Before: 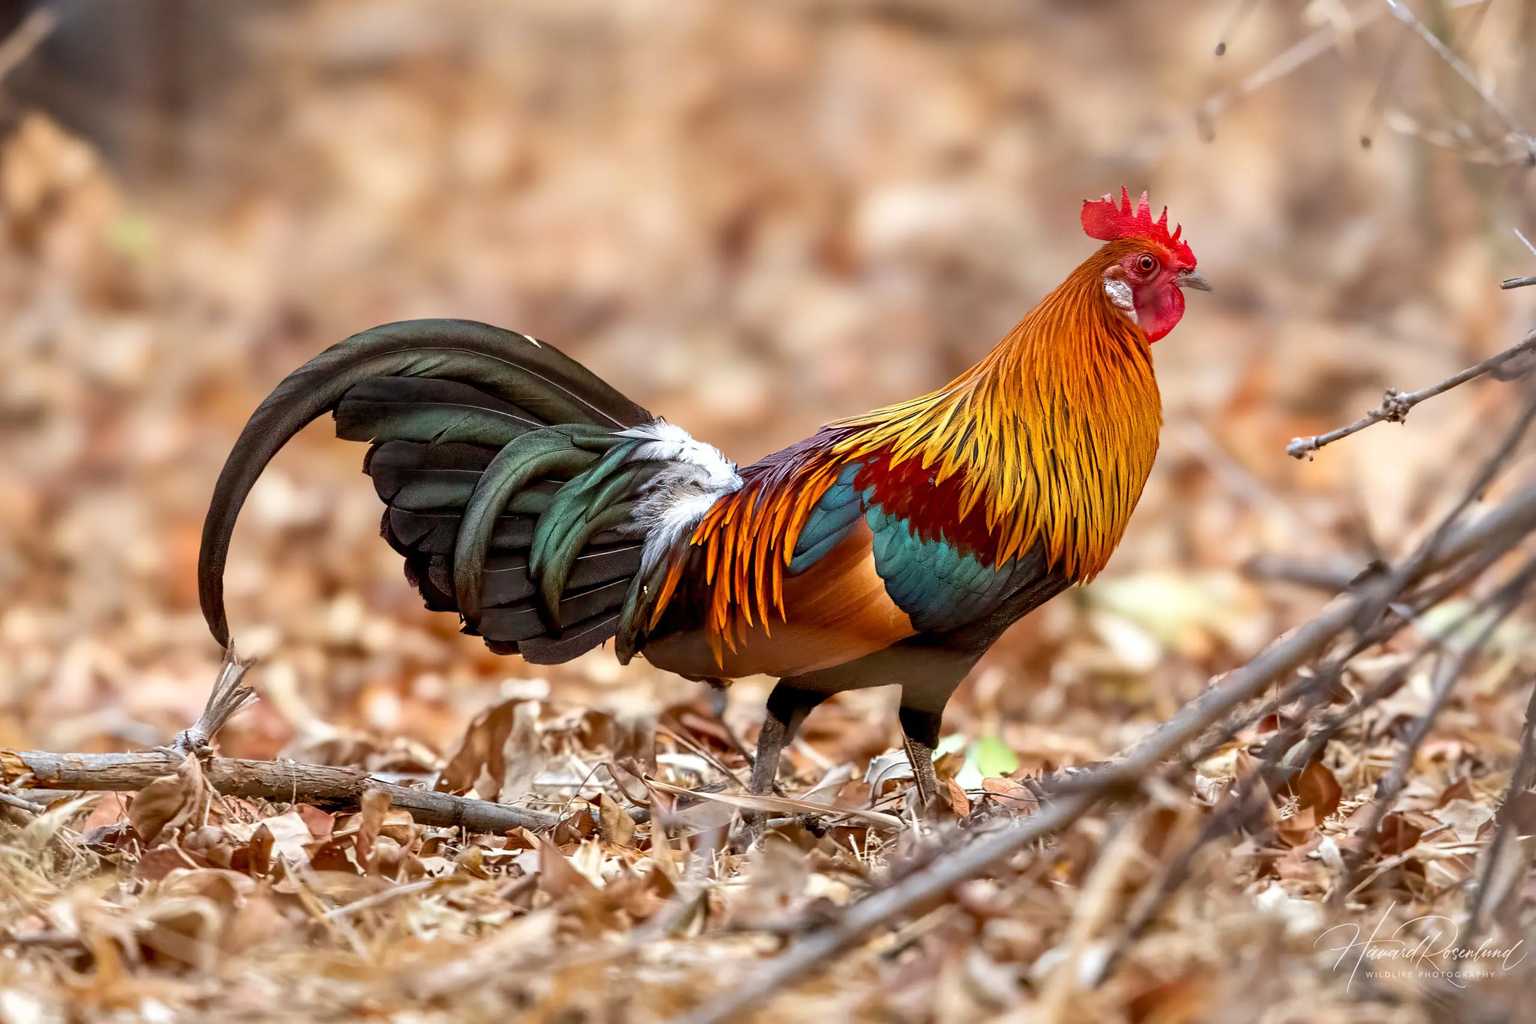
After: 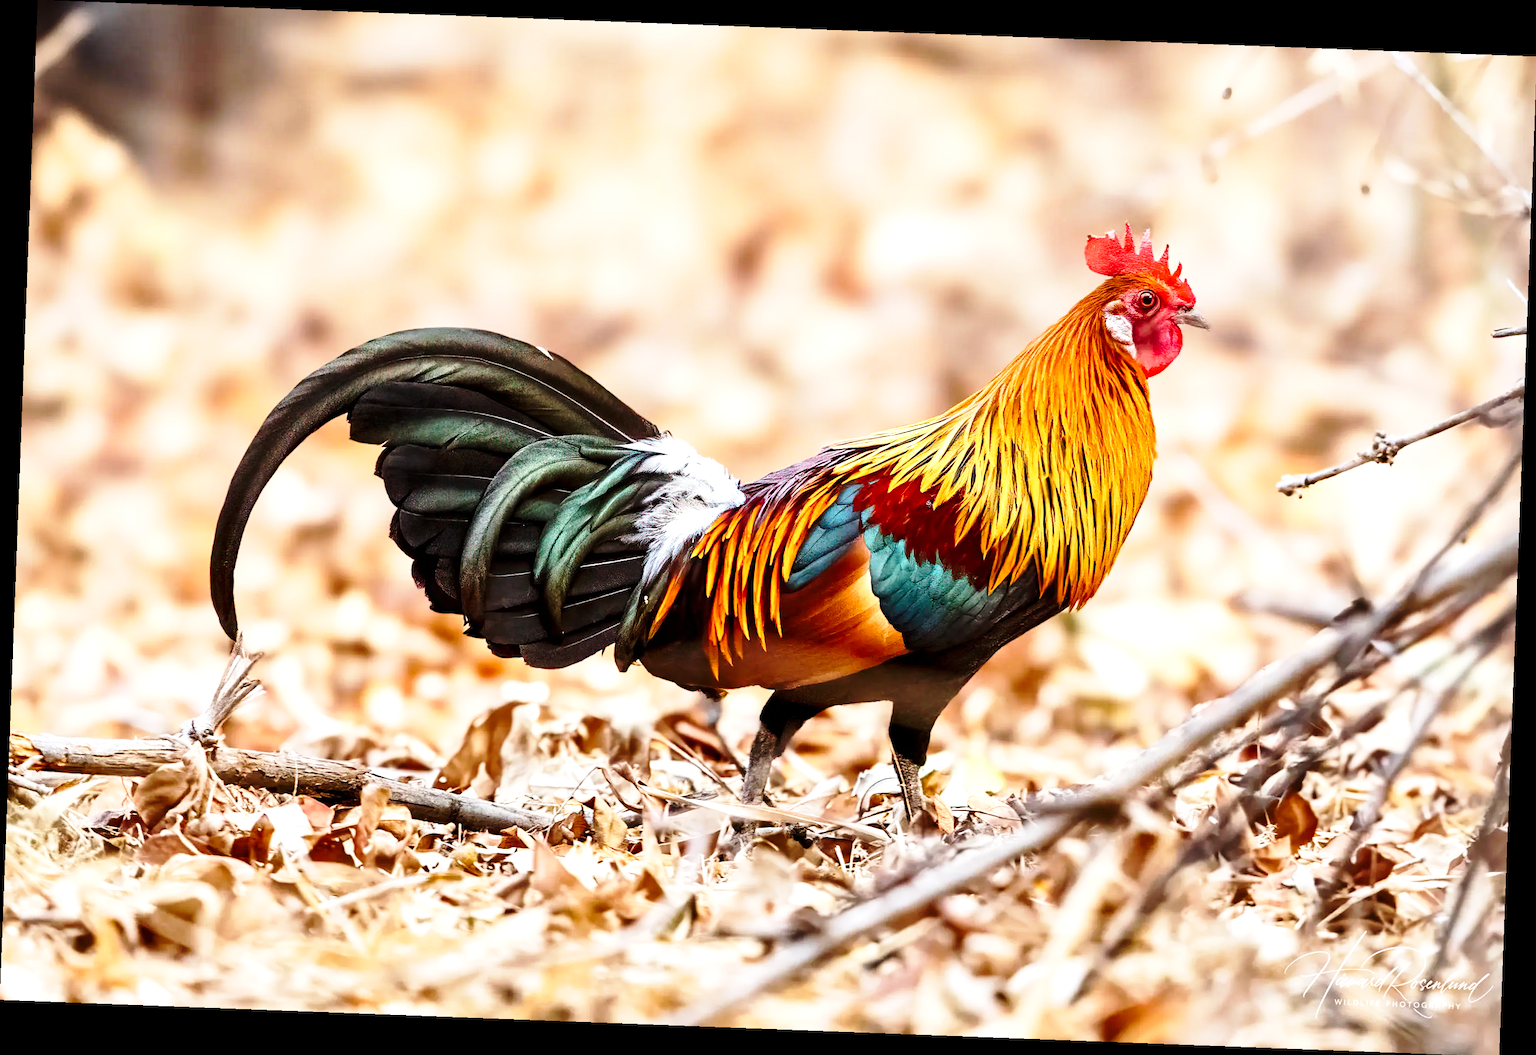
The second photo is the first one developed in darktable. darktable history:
tone equalizer: -8 EV -0.75 EV, -7 EV -0.7 EV, -6 EV -0.6 EV, -5 EV -0.4 EV, -3 EV 0.4 EV, -2 EV 0.6 EV, -1 EV 0.7 EV, +0 EV 0.75 EV, edges refinement/feathering 500, mask exposure compensation -1.57 EV, preserve details no
rotate and perspective: rotation 2.17°, automatic cropping off
base curve: curves: ch0 [(0, 0) (0.028, 0.03) (0.121, 0.232) (0.46, 0.748) (0.859, 0.968) (1, 1)], preserve colors none
